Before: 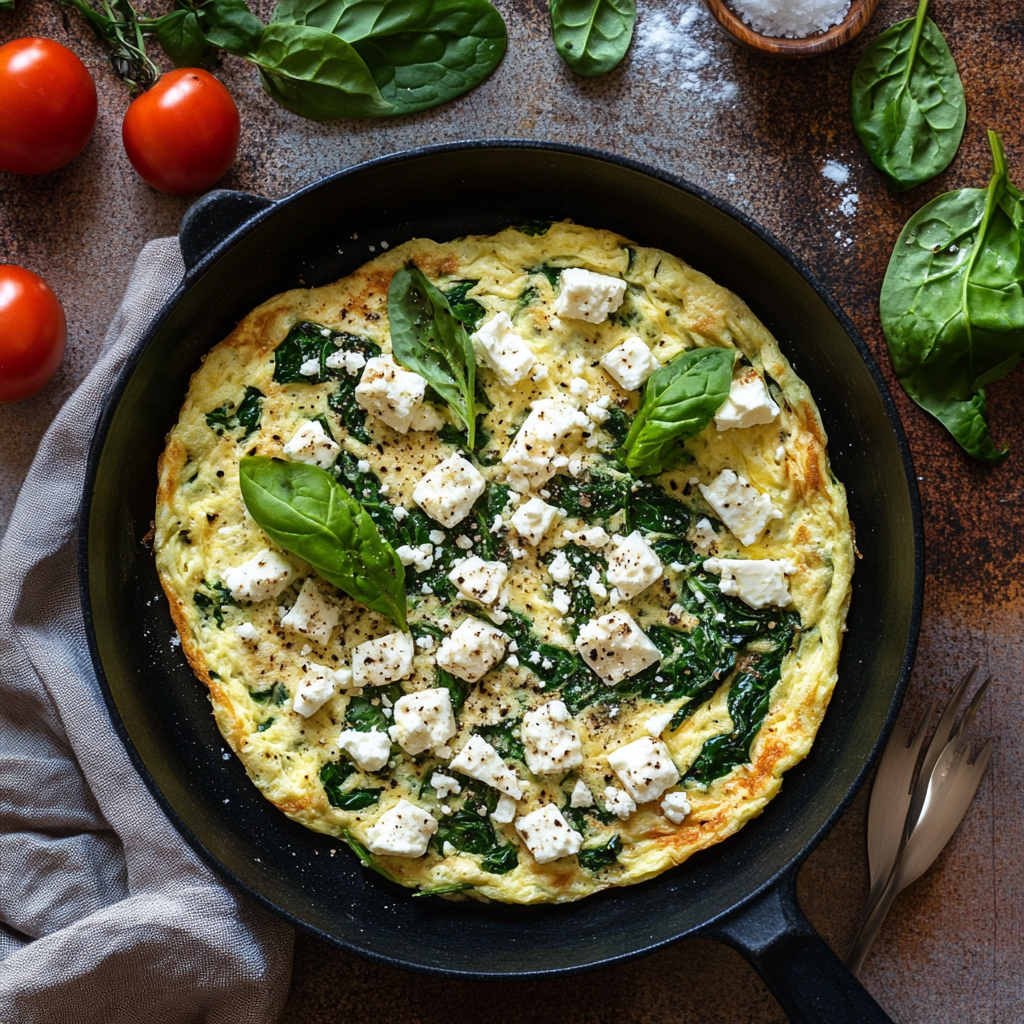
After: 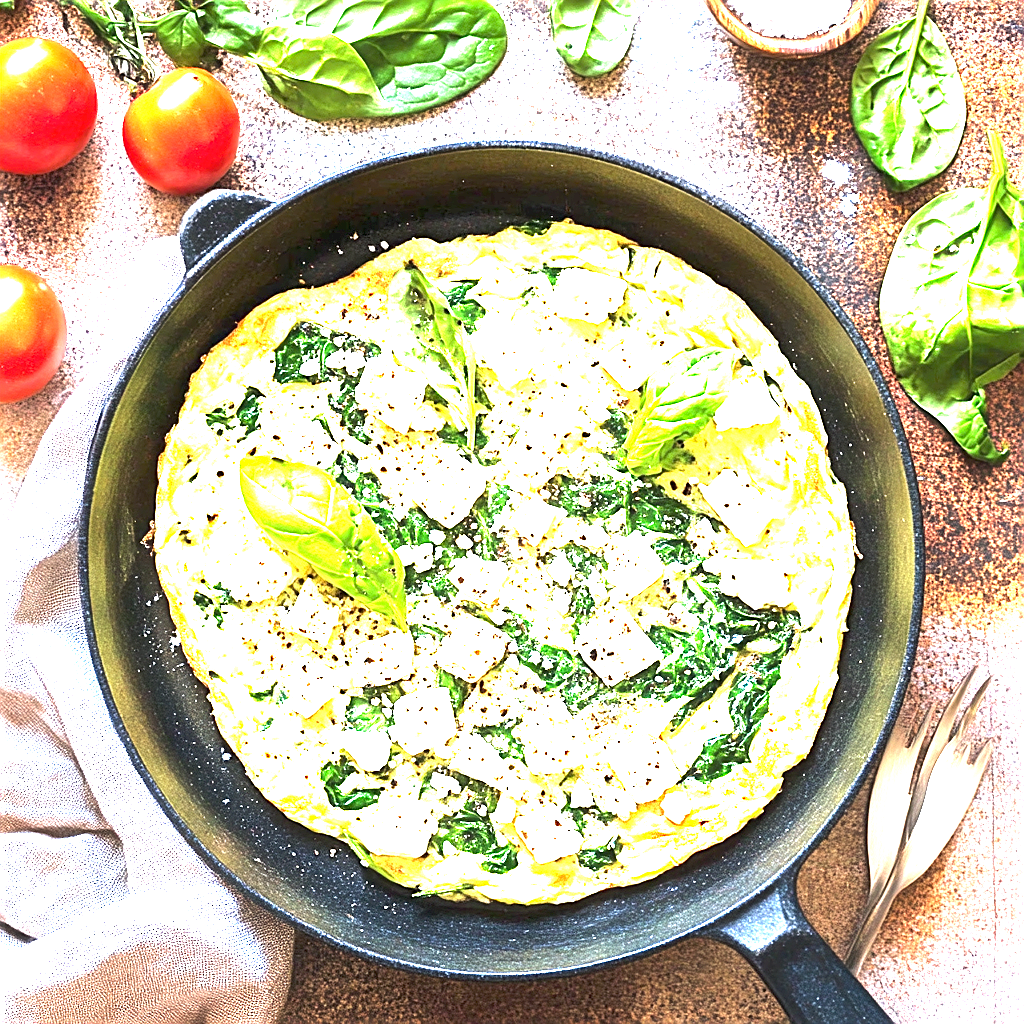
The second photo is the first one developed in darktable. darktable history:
tone equalizer: -8 EV -0.417 EV, -7 EV -0.389 EV, -6 EV -0.333 EV, -5 EV -0.222 EV, -3 EV 0.222 EV, -2 EV 0.333 EV, -1 EV 0.389 EV, +0 EV 0.417 EV, edges refinement/feathering 500, mask exposure compensation -1.57 EV, preserve details no
sharpen: on, module defaults
exposure: black level correction 0, exposure 4 EV, compensate exposure bias true, compensate highlight preservation false
